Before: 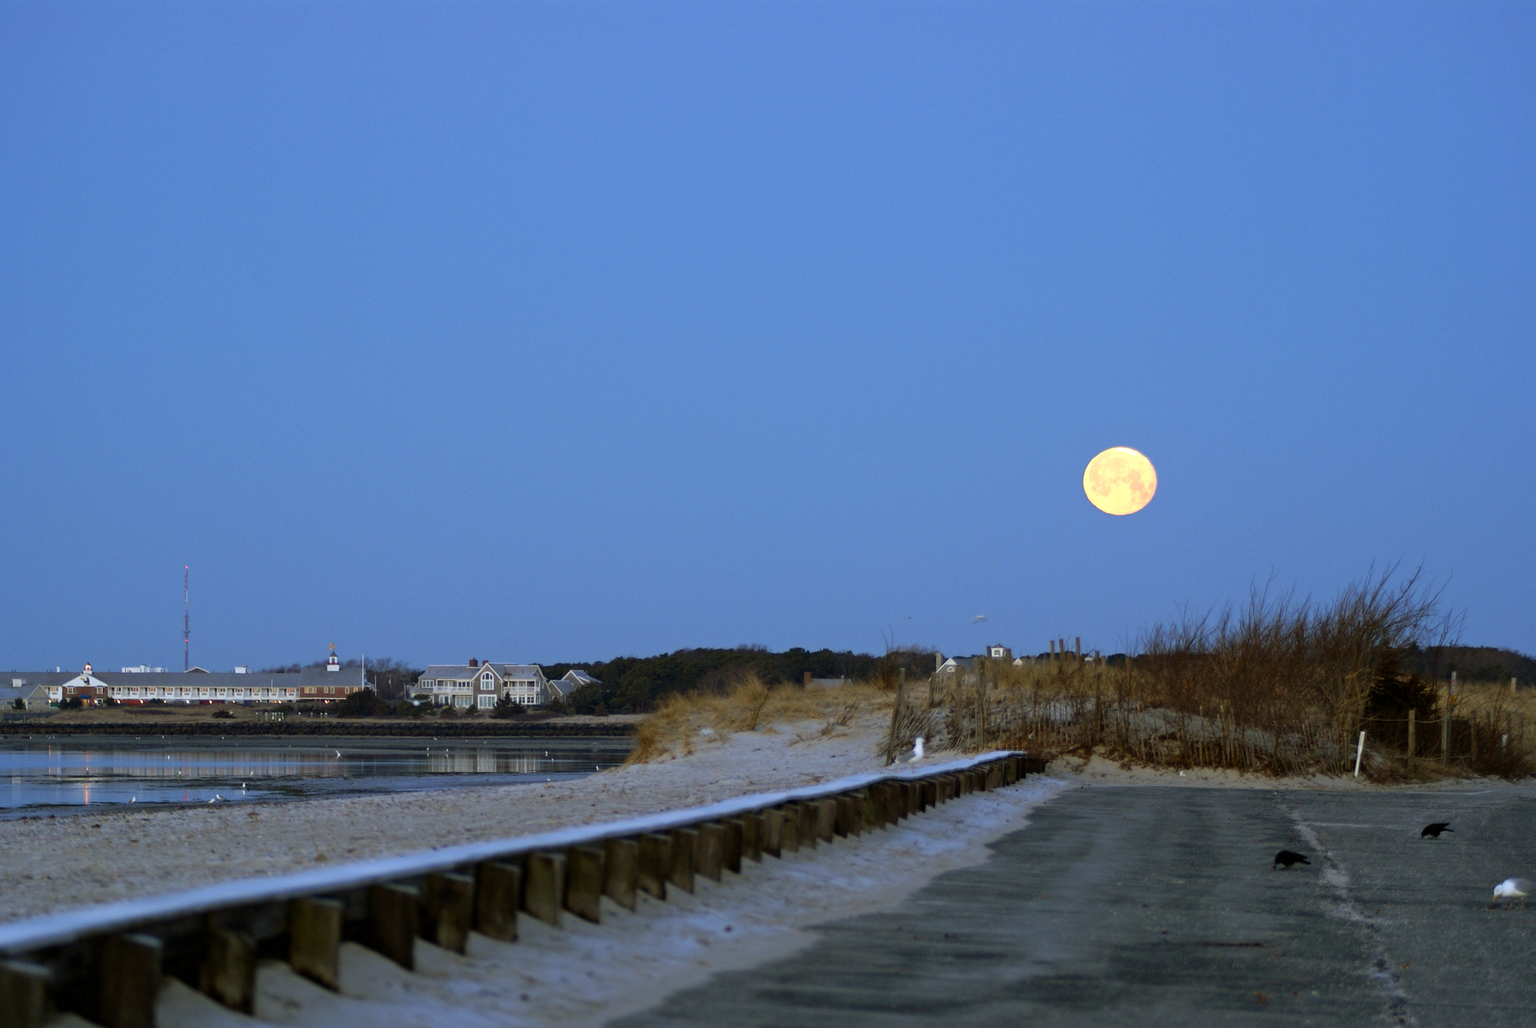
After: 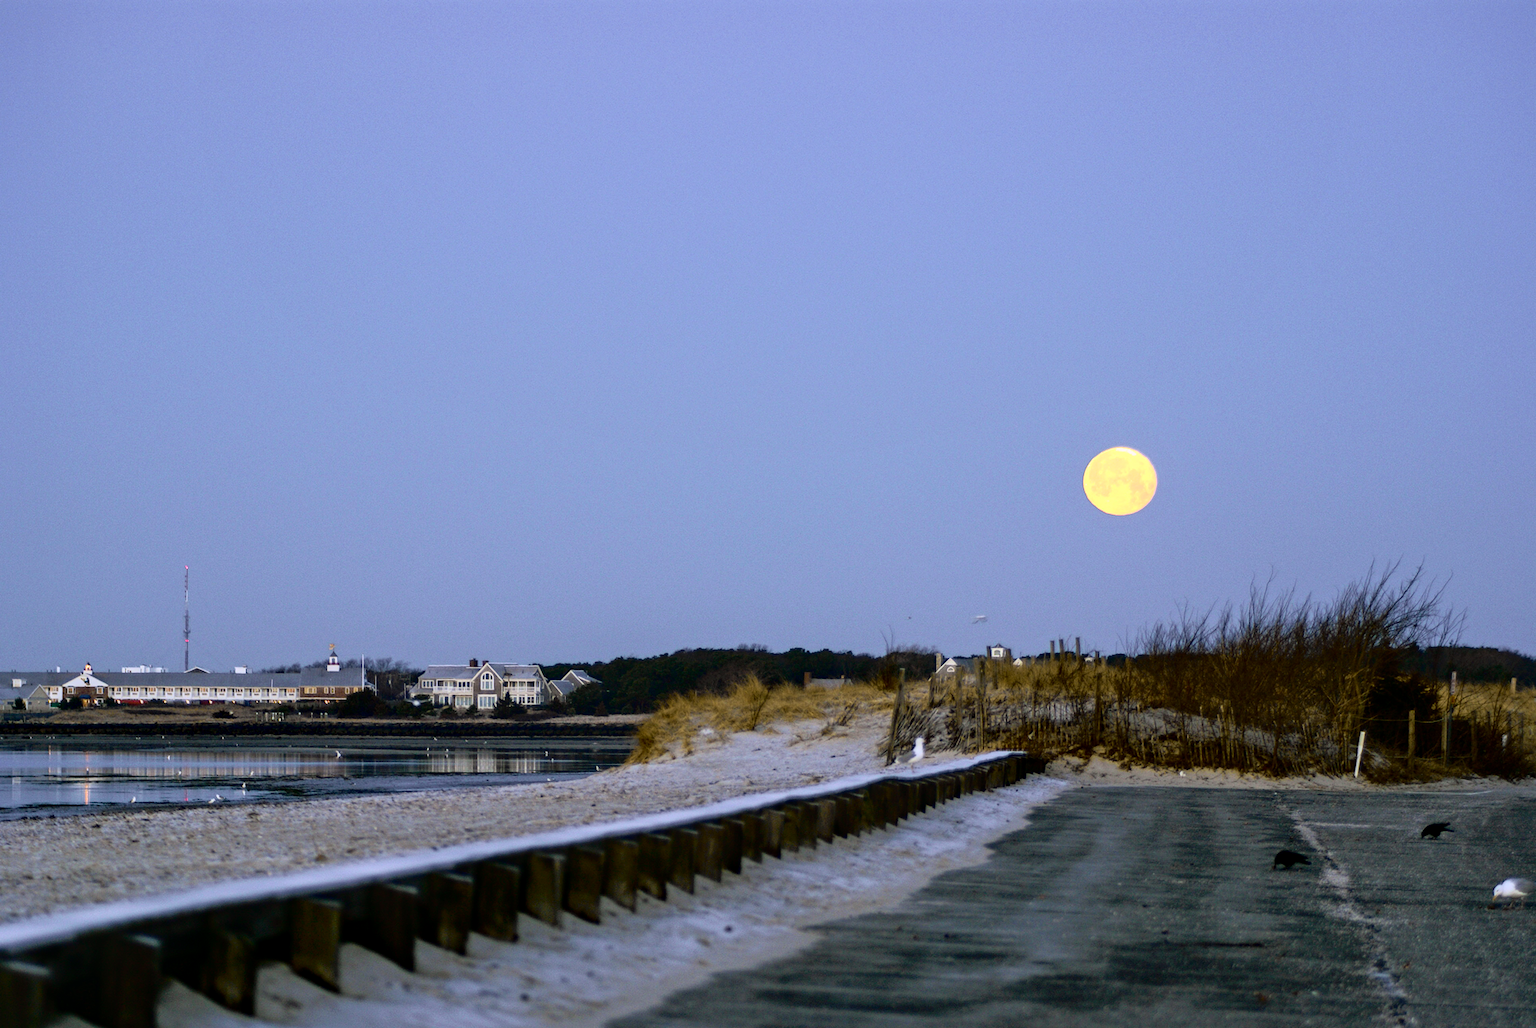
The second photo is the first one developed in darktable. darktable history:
tone curve: curves: ch0 [(0, 0.022) (0.114, 0.088) (0.282, 0.316) (0.446, 0.511) (0.613, 0.693) (0.786, 0.843) (0.999, 0.949)]; ch1 [(0, 0) (0.395, 0.343) (0.463, 0.427) (0.486, 0.474) (0.503, 0.5) (0.535, 0.522) (0.555, 0.546) (0.594, 0.614) (0.755, 0.793) (1, 1)]; ch2 [(0, 0) (0.369, 0.388) (0.449, 0.431) (0.501, 0.5) (0.528, 0.517) (0.561, 0.59) (0.612, 0.646) (0.697, 0.721) (1, 1)], color space Lab, independent channels, preserve colors none
local contrast: on, module defaults
contrast brightness saturation: contrast 0.141
color correction: highlights a* 7.23, highlights b* 4.09
